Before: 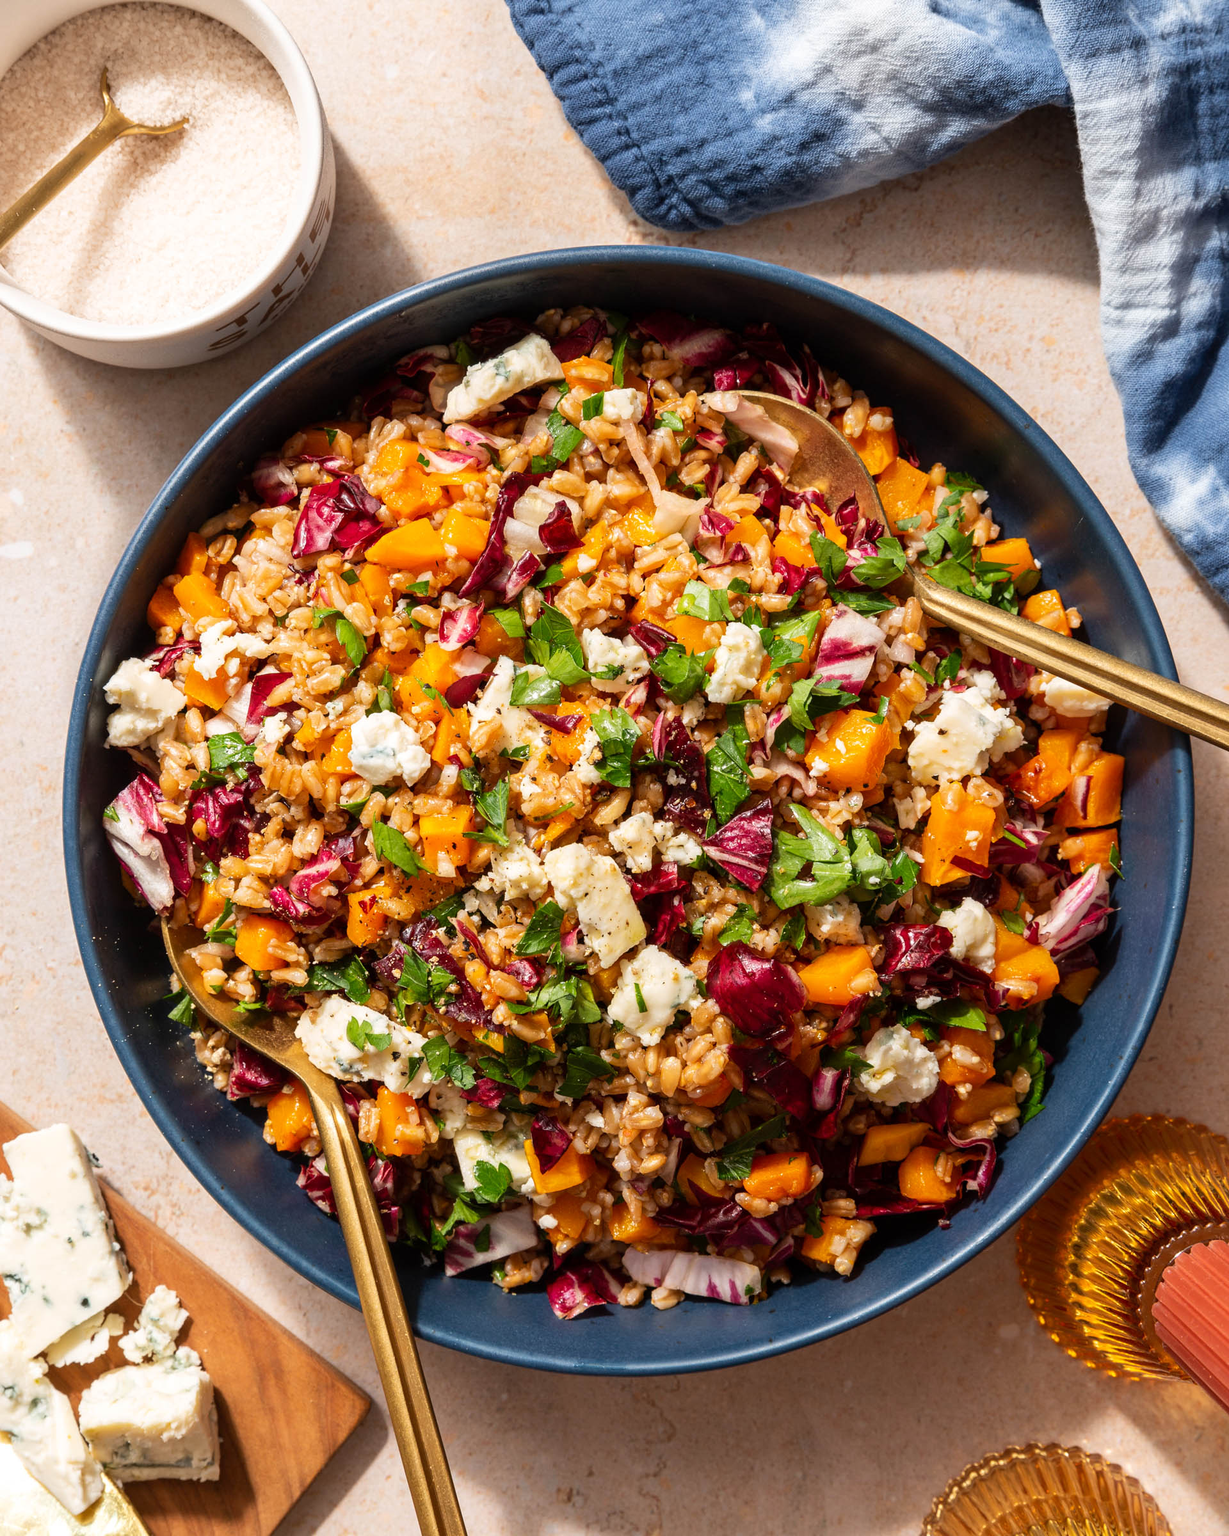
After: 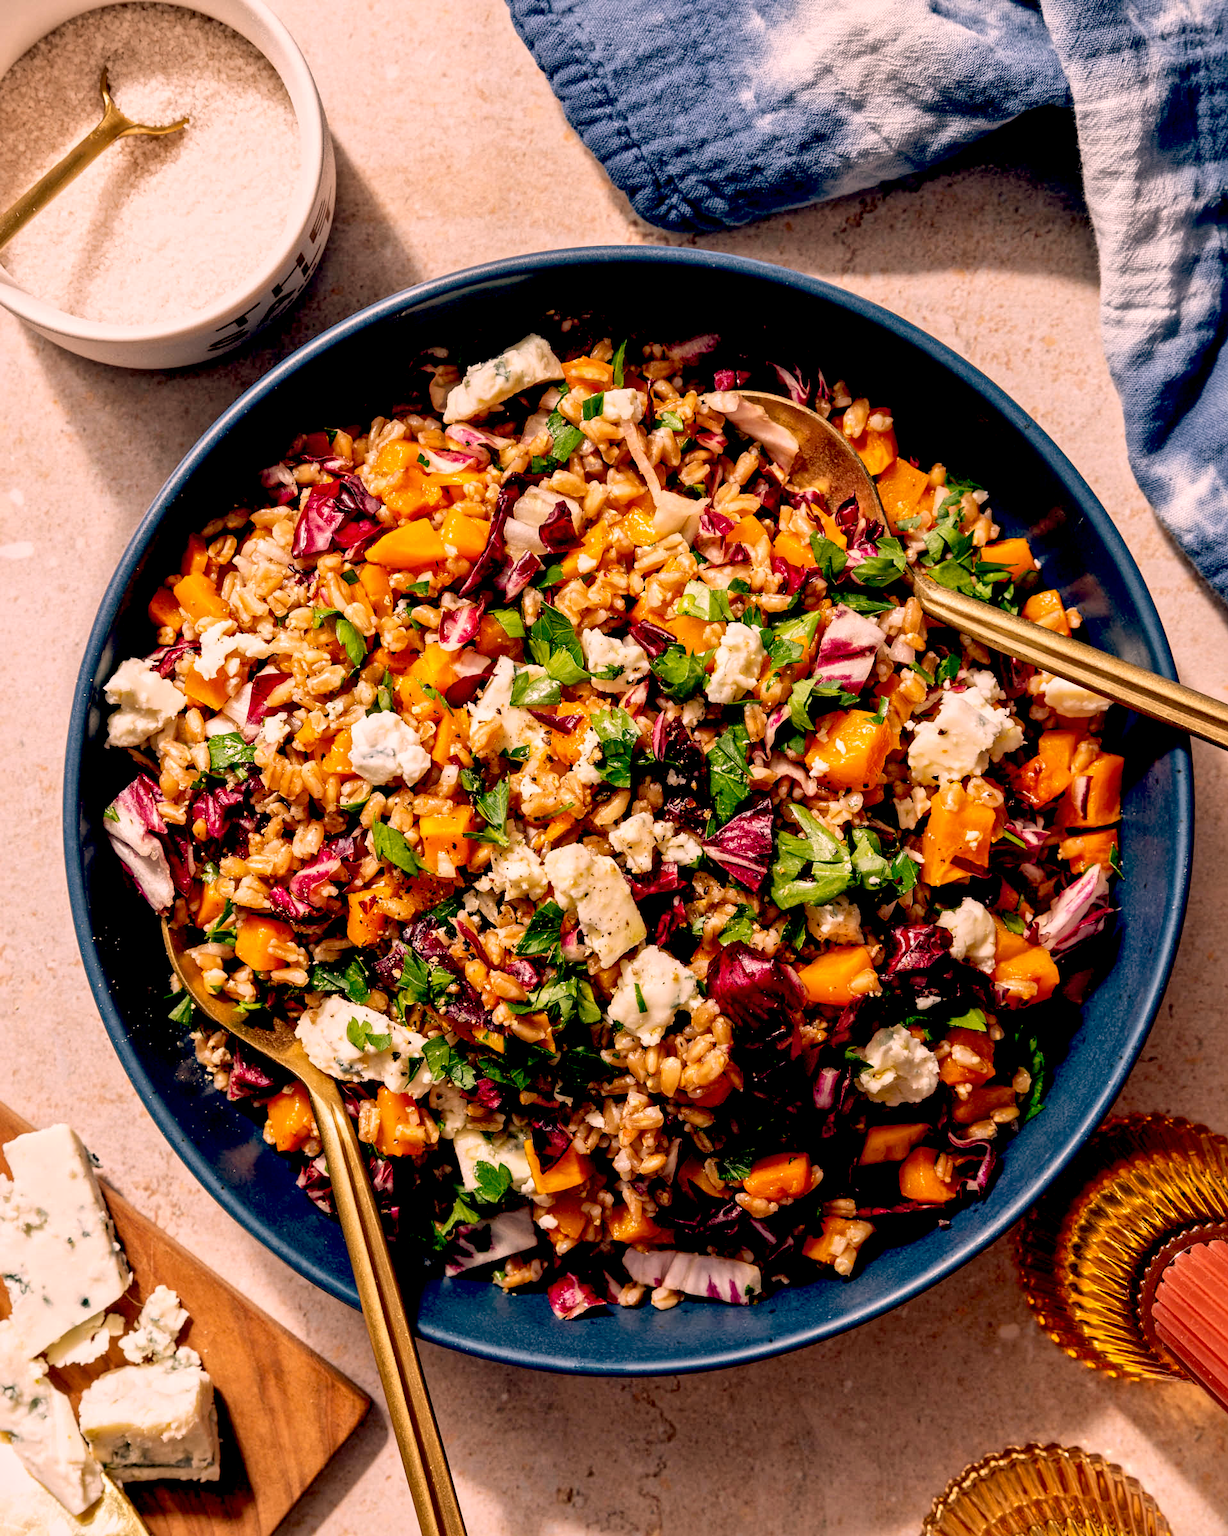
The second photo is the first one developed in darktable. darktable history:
exposure: black level correction 0.009, exposure -0.159 EV, compensate highlight preservation false
color correction: highlights a* 12.23, highlights b* 5.41
local contrast: mode bilateral grid, contrast 20, coarseness 19, detail 163%, midtone range 0.2
color balance: lift [0.975, 0.993, 1, 1.015], gamma [1.1, 1, 1, 0.945], gain [1, 1.04, 1, 0.95]
